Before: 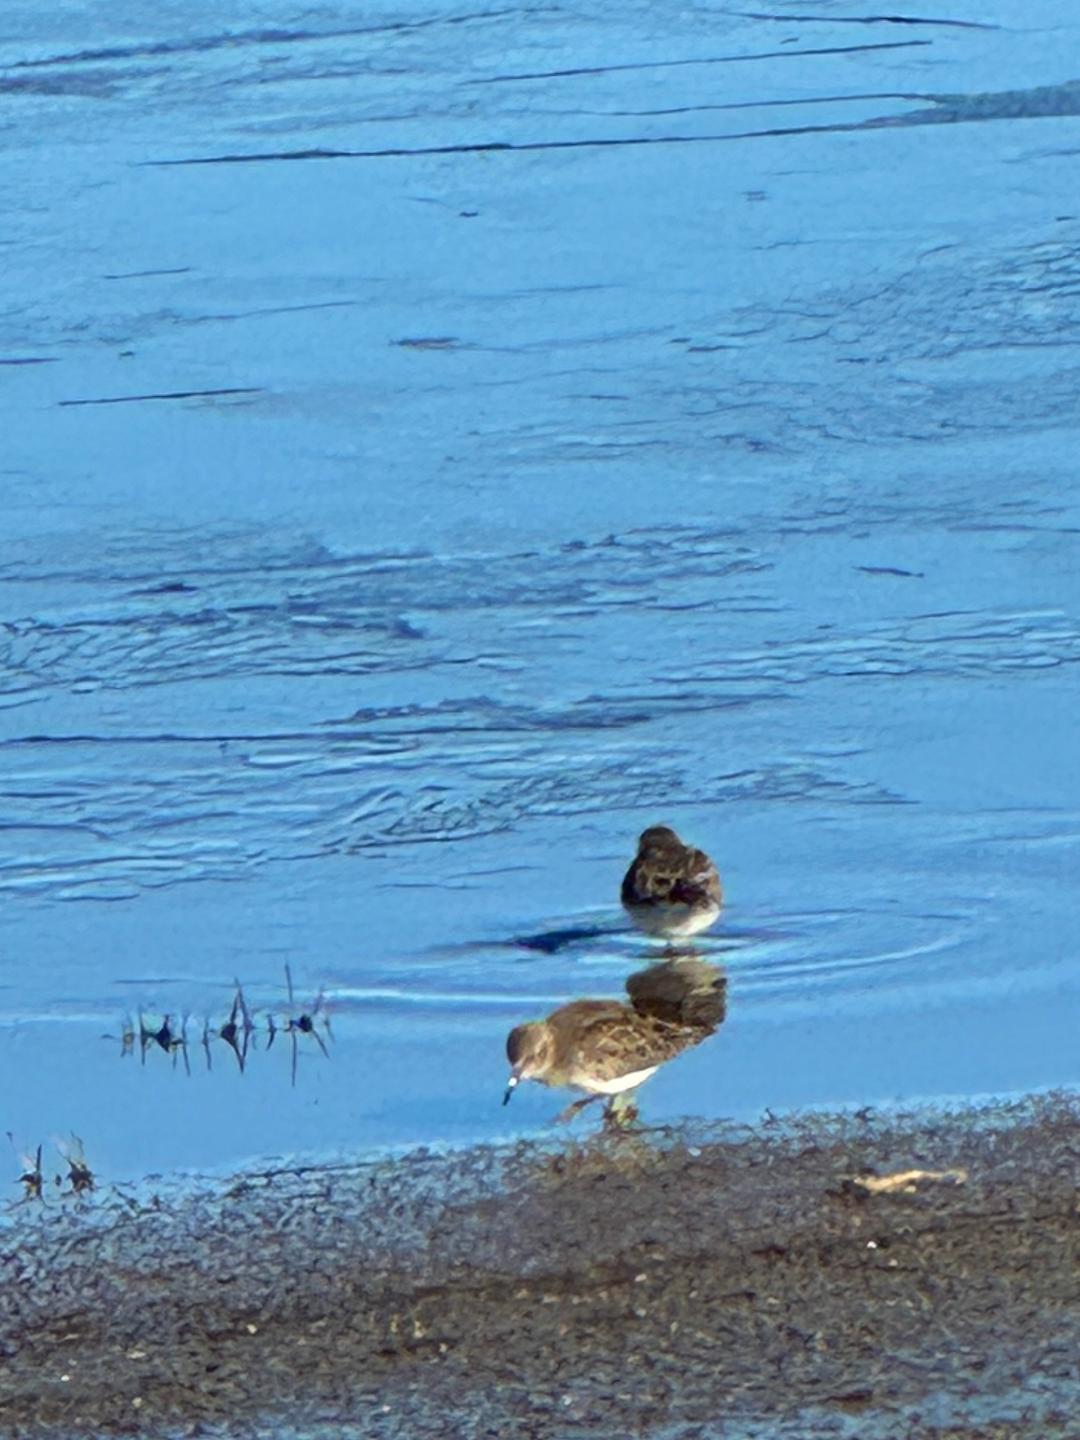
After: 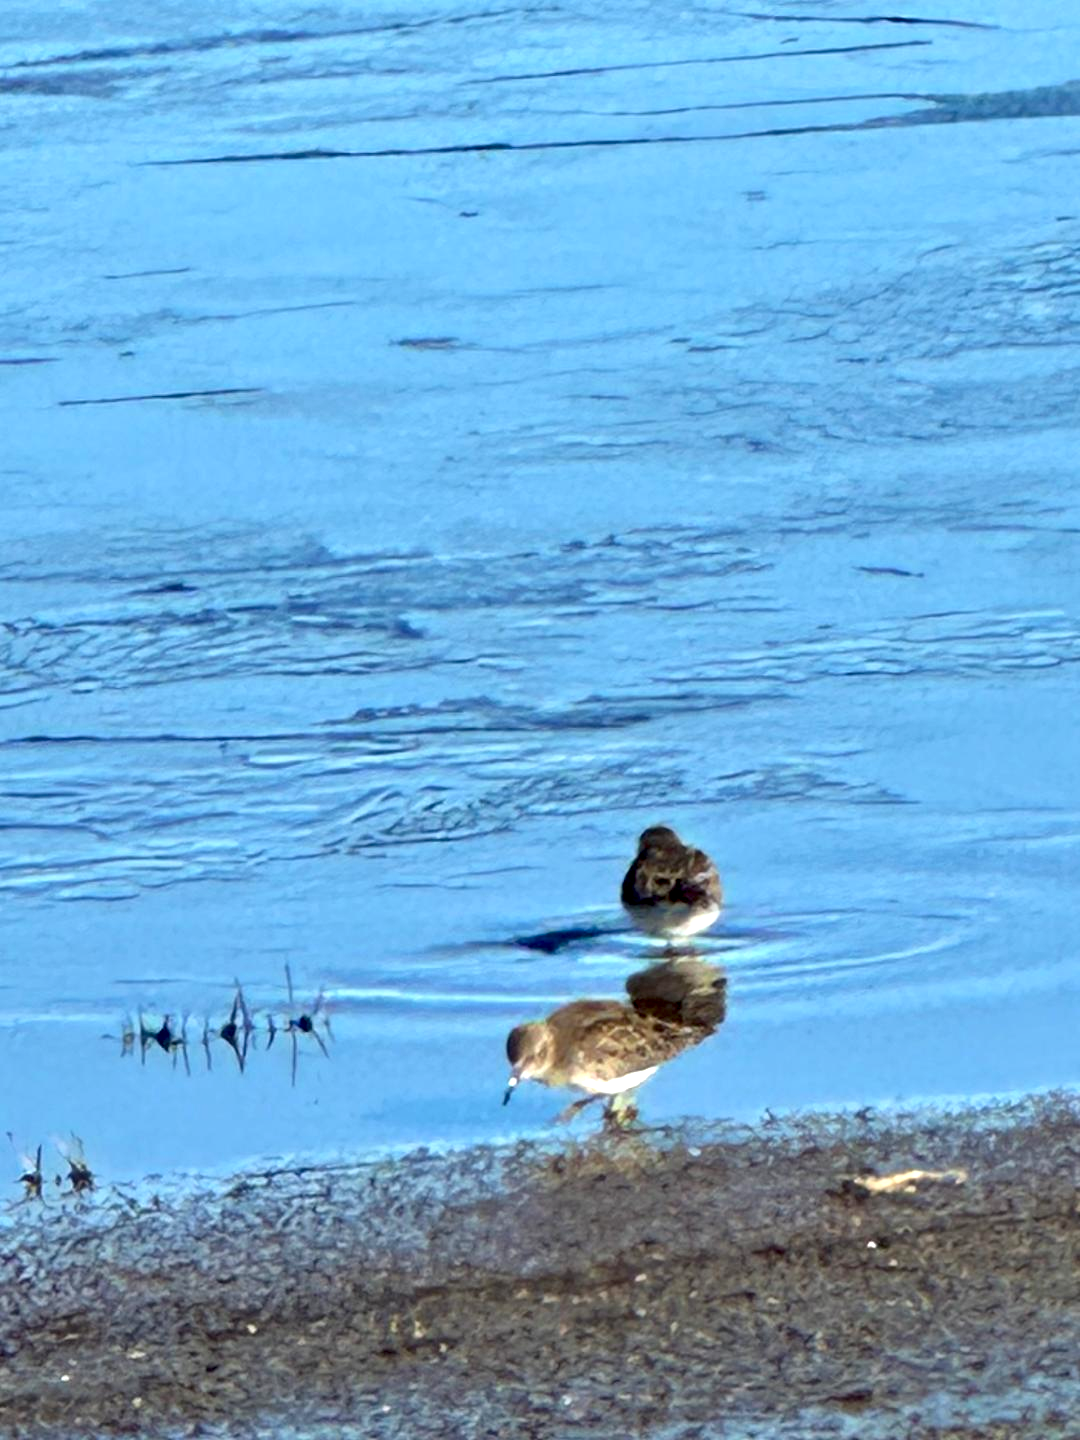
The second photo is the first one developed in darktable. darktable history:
contrast equalizer: y [[0.514, 0.573, 0.581, 0.508, 0.5, 0.5], [0.5 ×6], [0.5 ×6], [0 ×6], [0 ×6]], mix 0.79
exposure: black level correction 0.005, exposure 0.417 EV, compensate highlight preservation false
